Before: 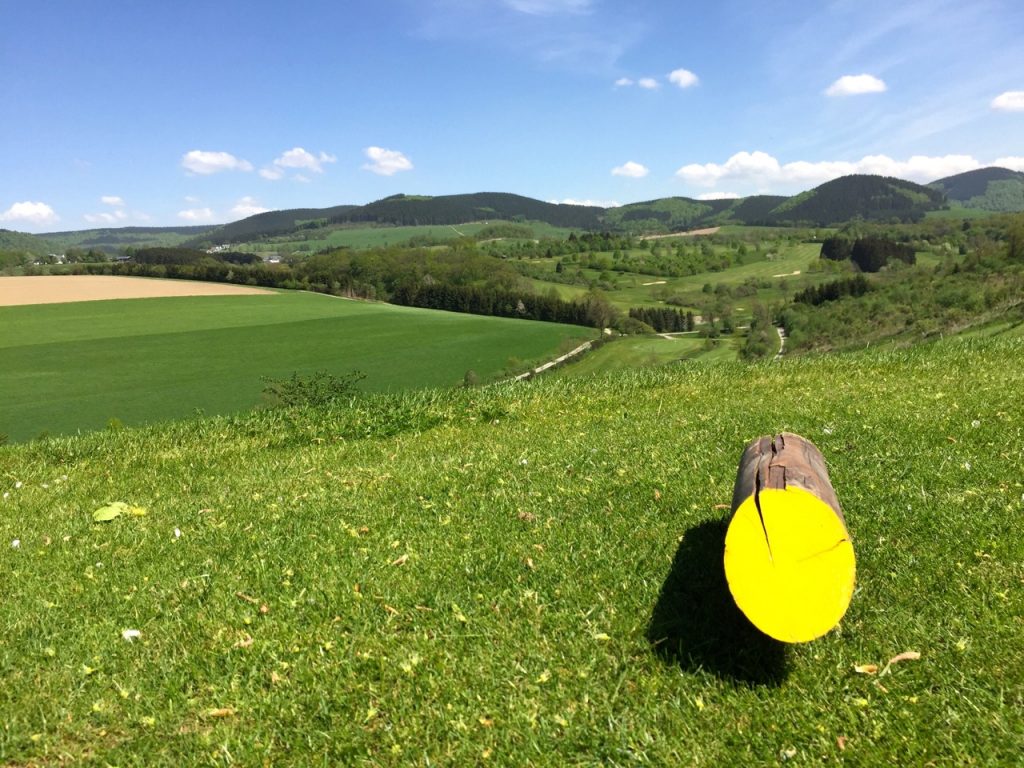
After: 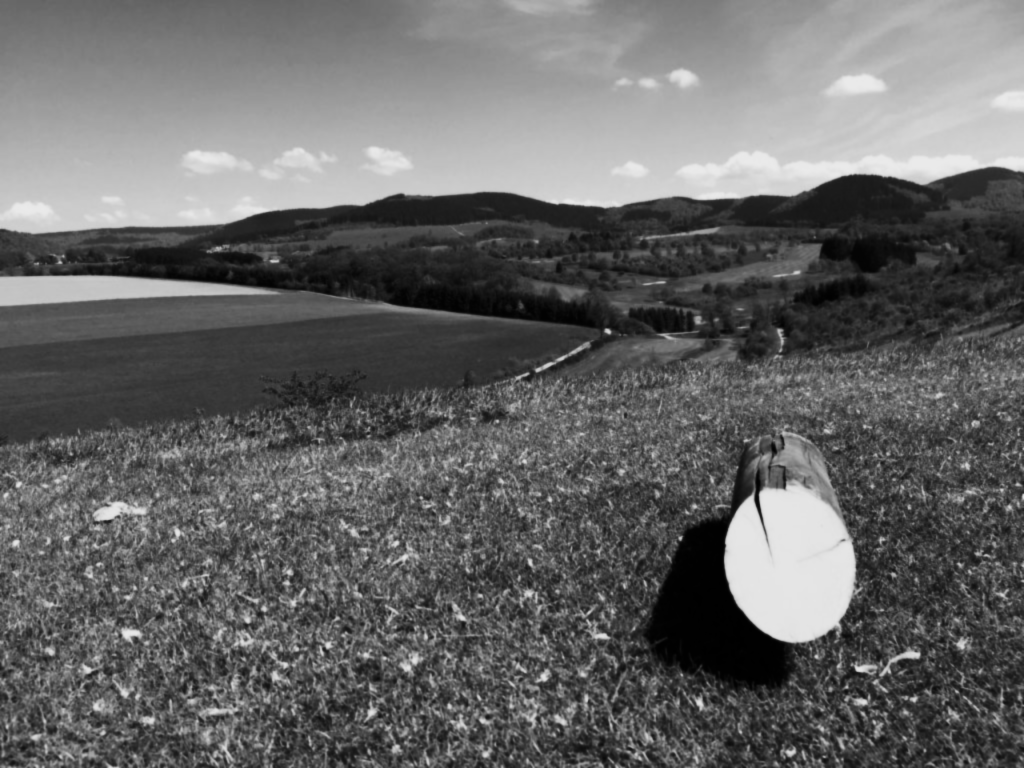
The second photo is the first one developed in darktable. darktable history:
lowpass: radius 0.76, contrast 1.56, saturation 0, unbound 0
exposure: exposure -0.492 EV, compensate highlight preservation false
contrast brightness saturation: contrast 0.07, brightness -0.14, saturation 0.11
